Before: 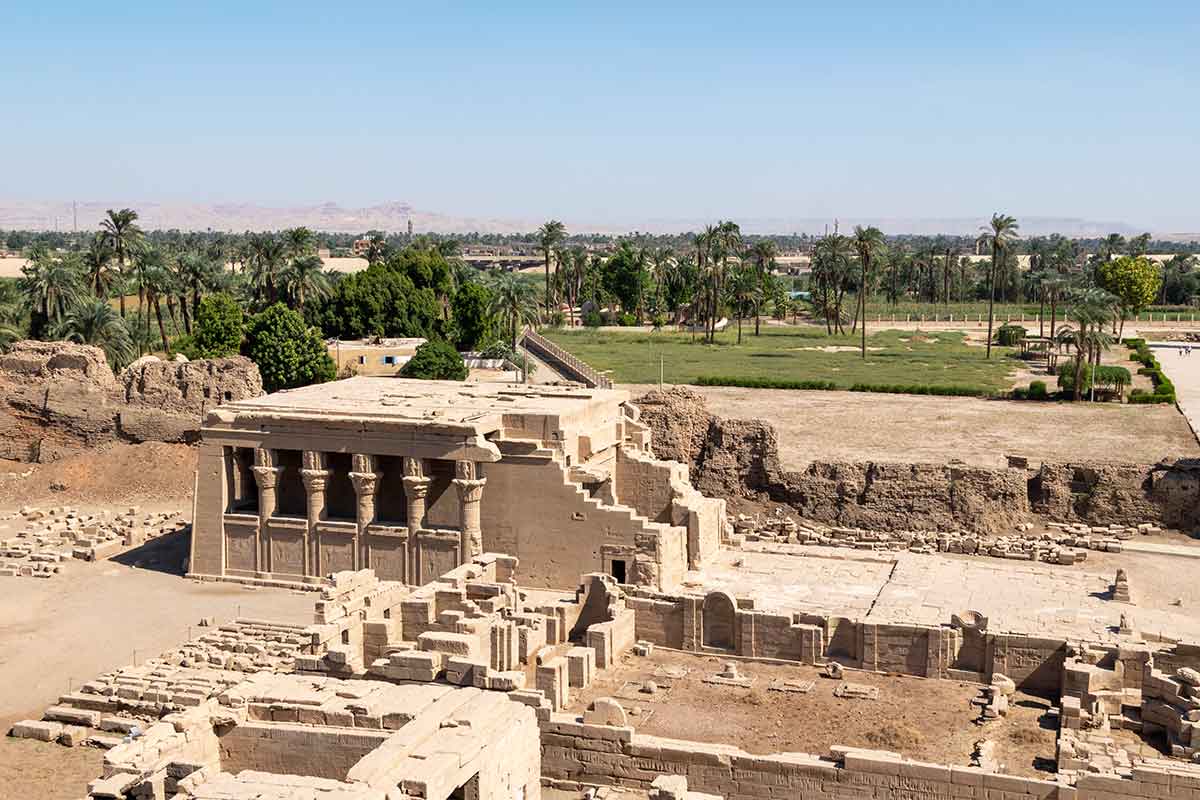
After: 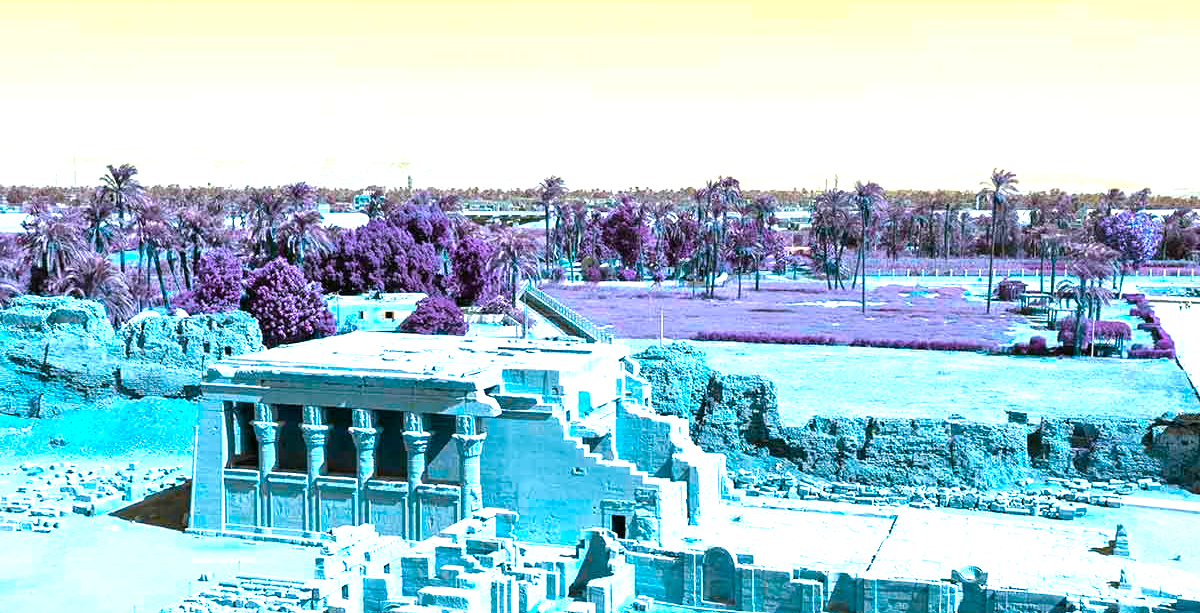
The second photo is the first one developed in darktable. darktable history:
color balance rgb: hue shift 180°, global vibrance 50%, contrast 0.32%
exposure: black level correction 0, exposure 1.1 EV, compensate highlight preservation false
crop: top 5.667%, bottom 17.637%
